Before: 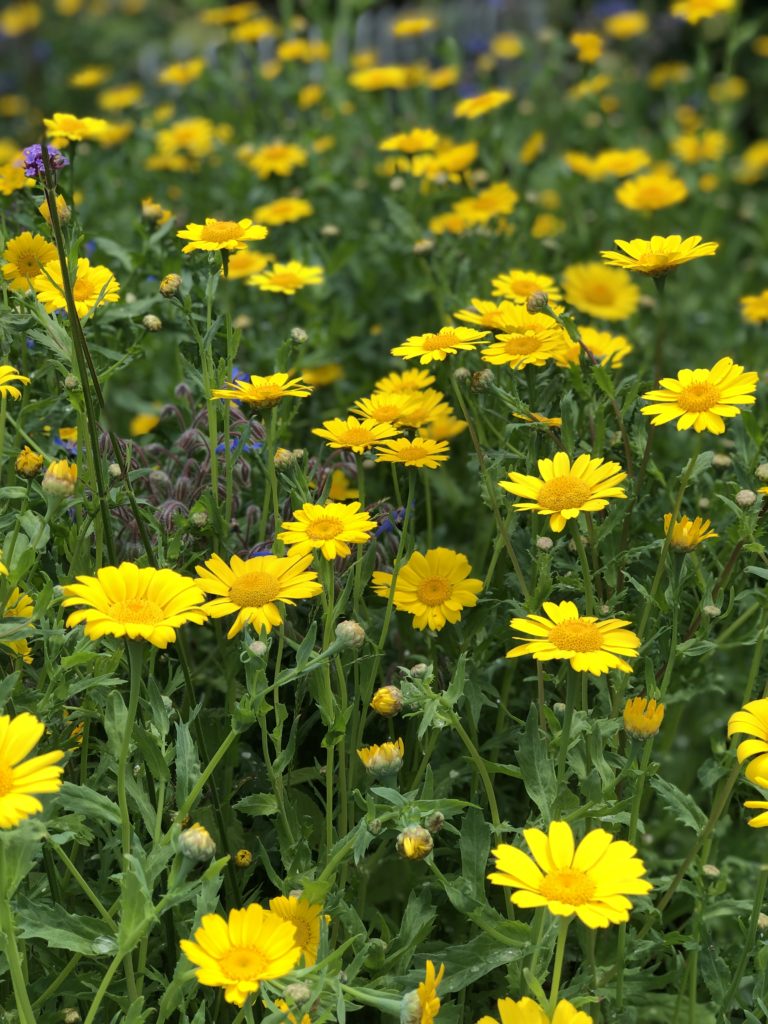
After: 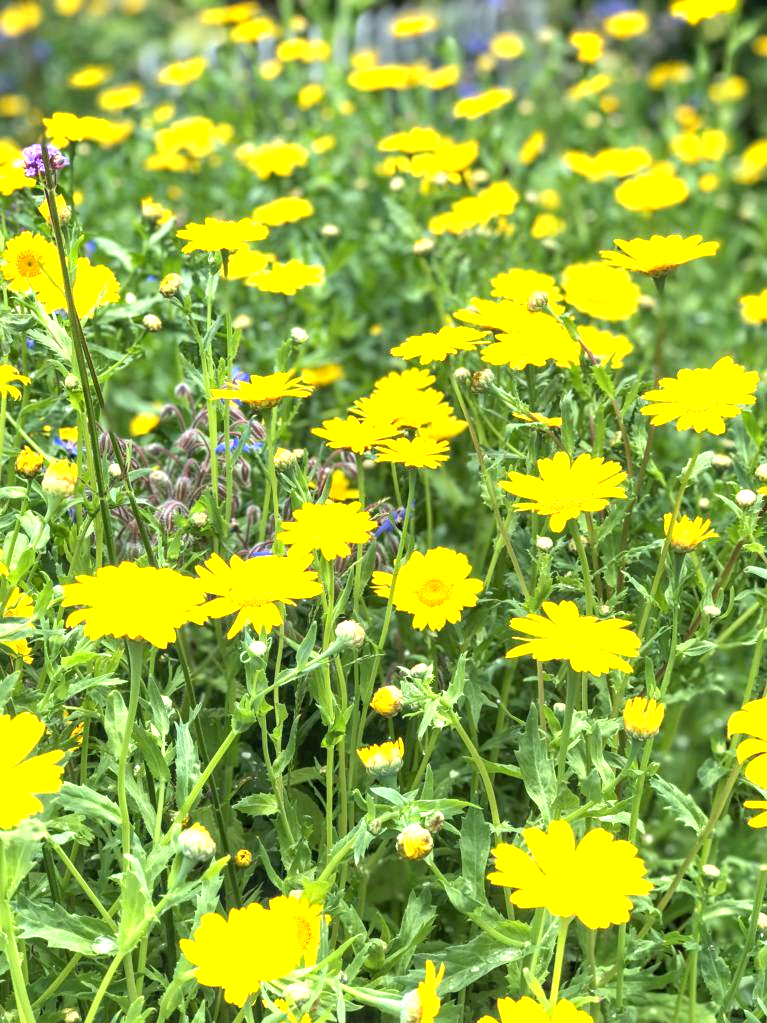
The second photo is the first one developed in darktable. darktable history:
exposure: black level correction 0.001, exposure 1.822 EV, compensate exposure bias true, compensate highlight preservation false
color balance rgb: global vibrance 20%
local contrast: on, module defaults
